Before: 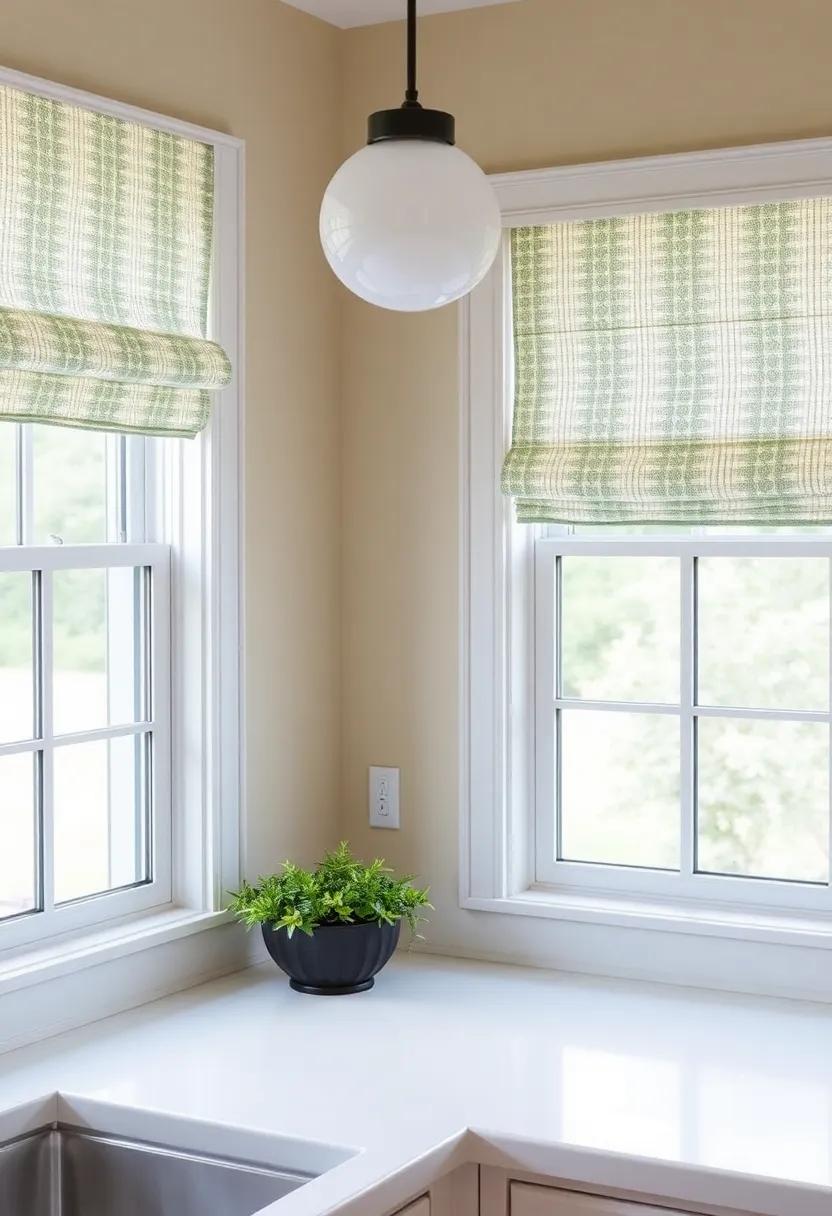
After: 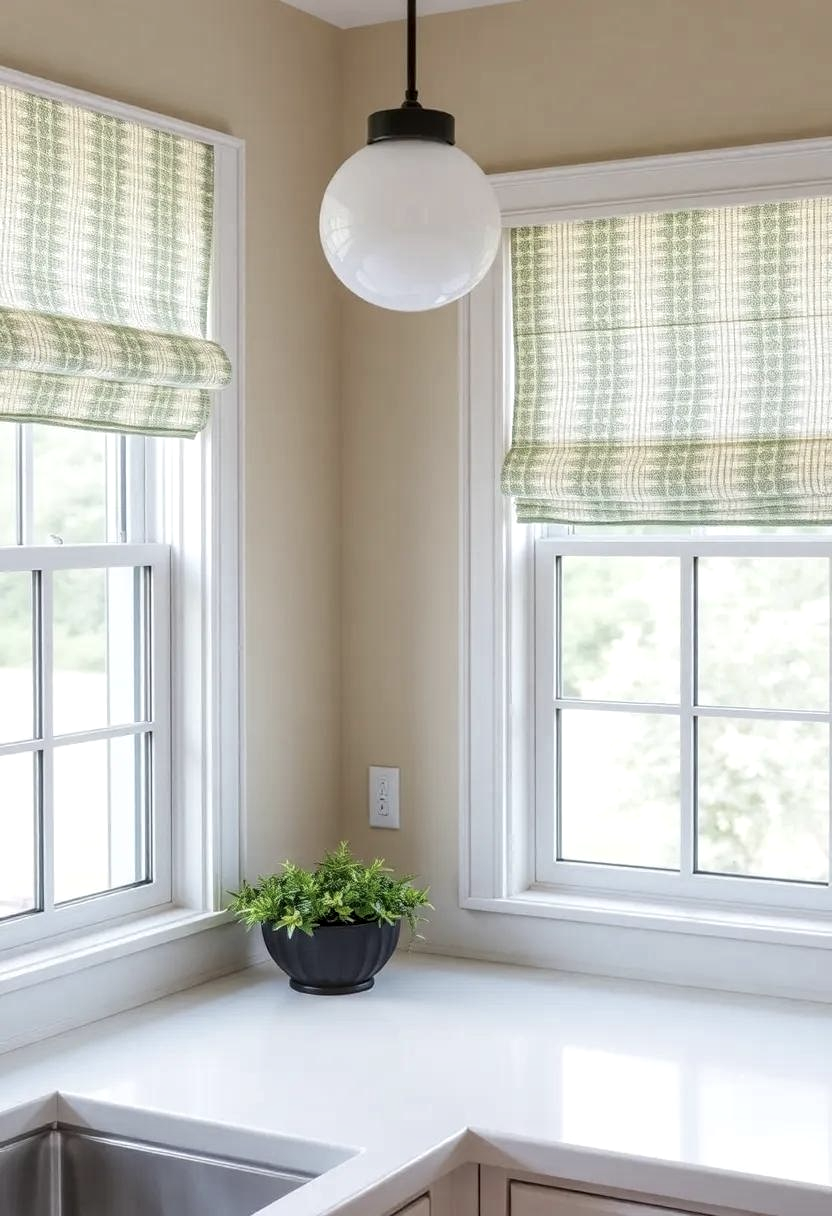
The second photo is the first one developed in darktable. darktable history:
local contrast: on, module defaults
color correction: saturation 0.8
